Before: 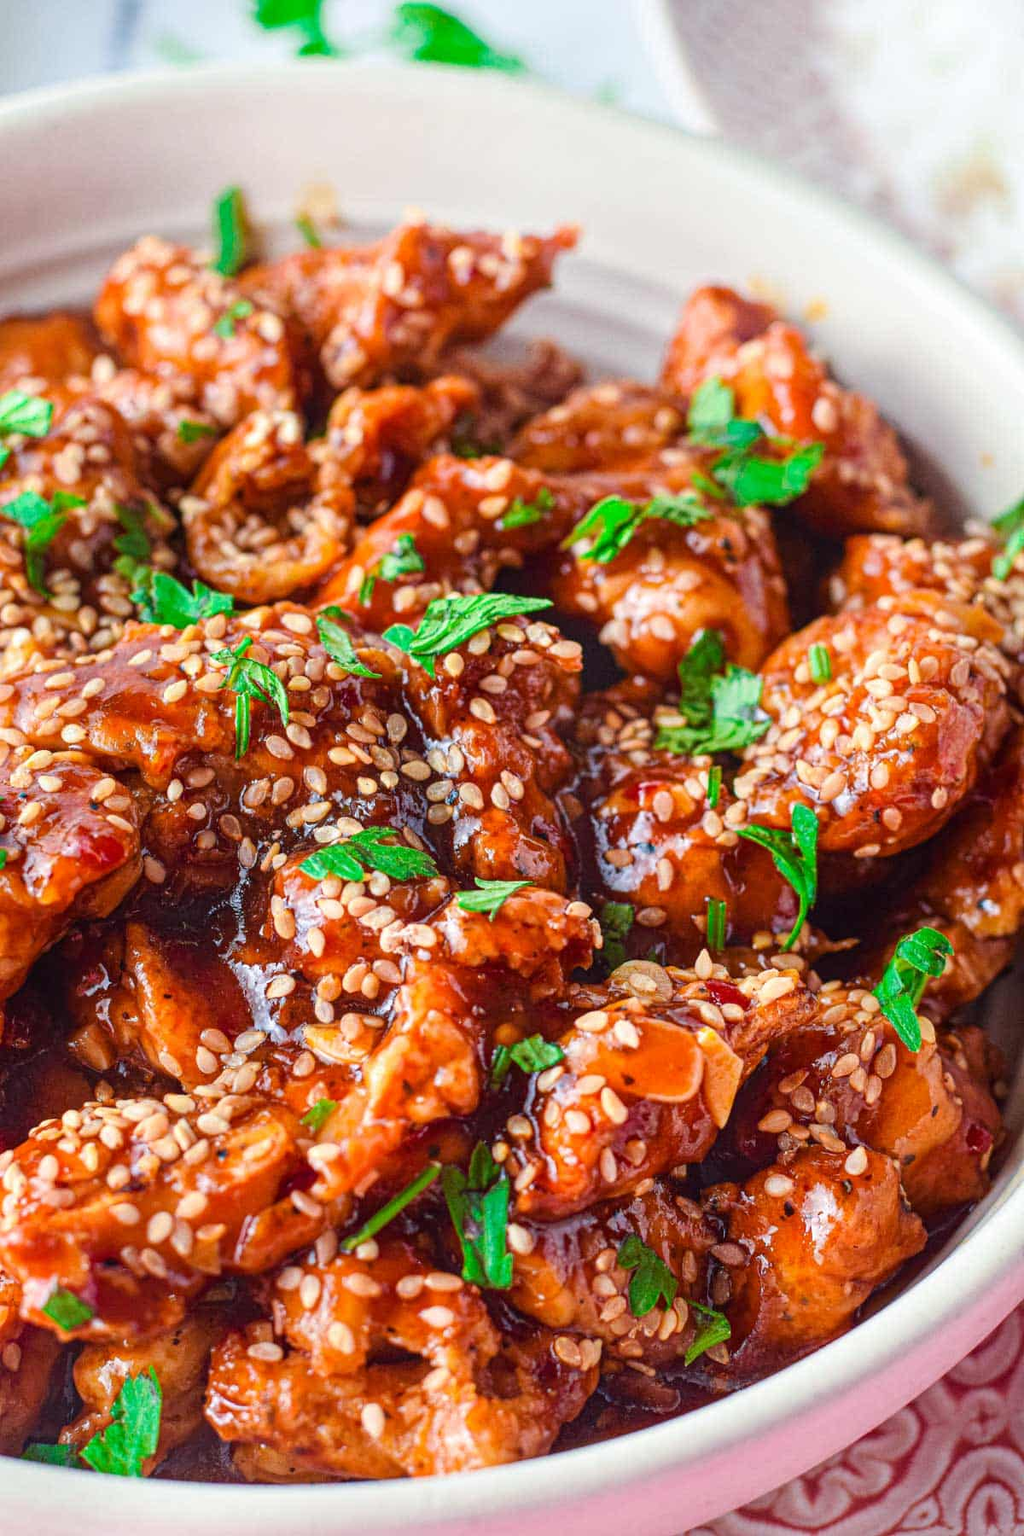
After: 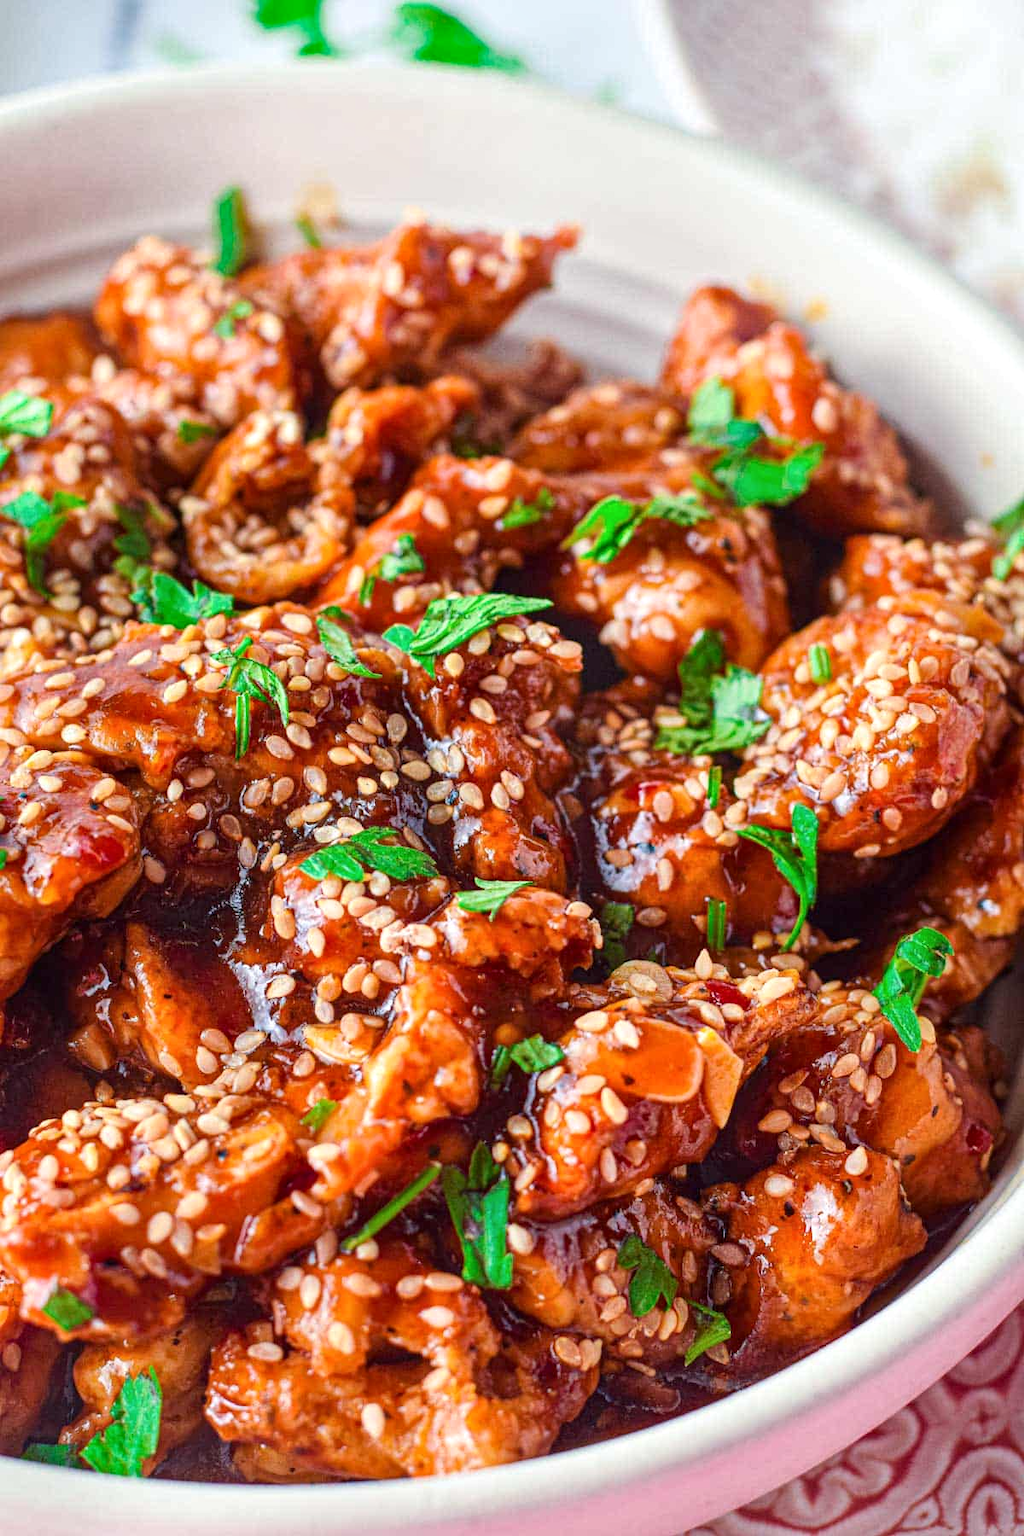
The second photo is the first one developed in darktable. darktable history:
local contrast: mode bilateral grid, contrast 19, coarseness 50, detail 119%, midtone range 0.2
exposure: exposure 0.03 EV, compensate exposure bias true, compensate highlight preservation false
